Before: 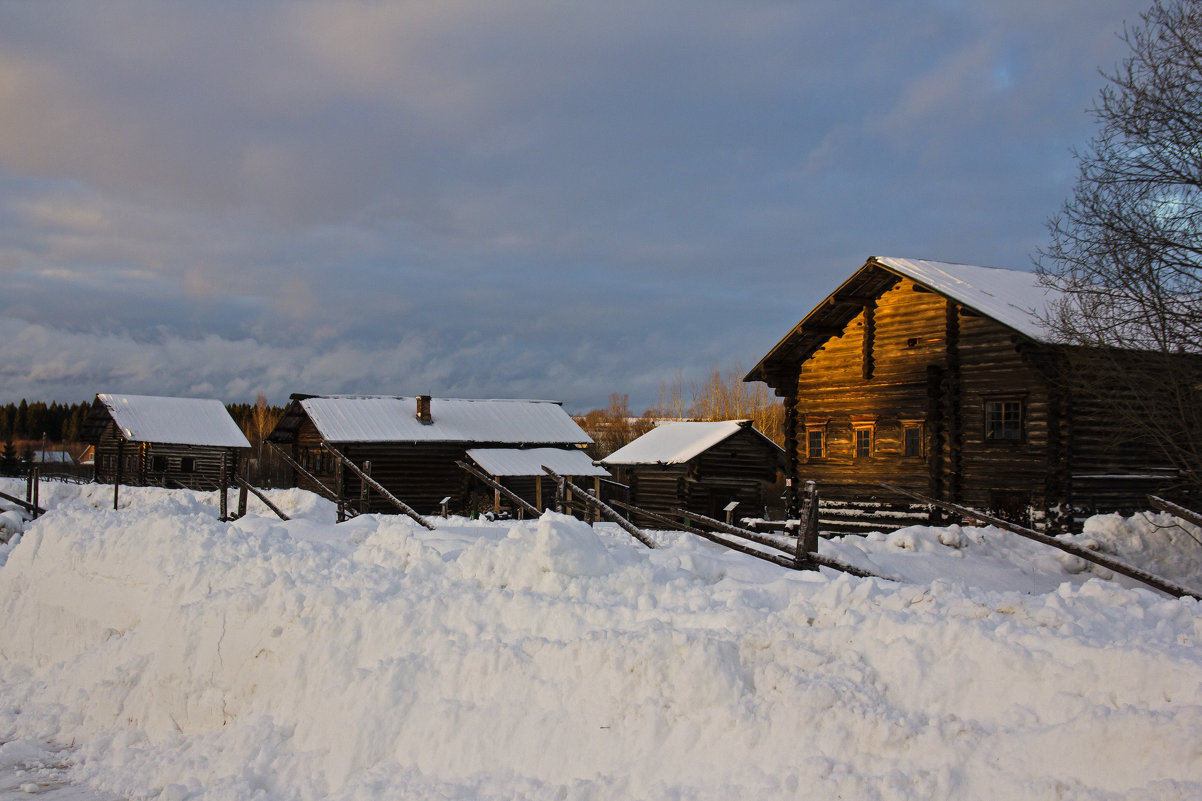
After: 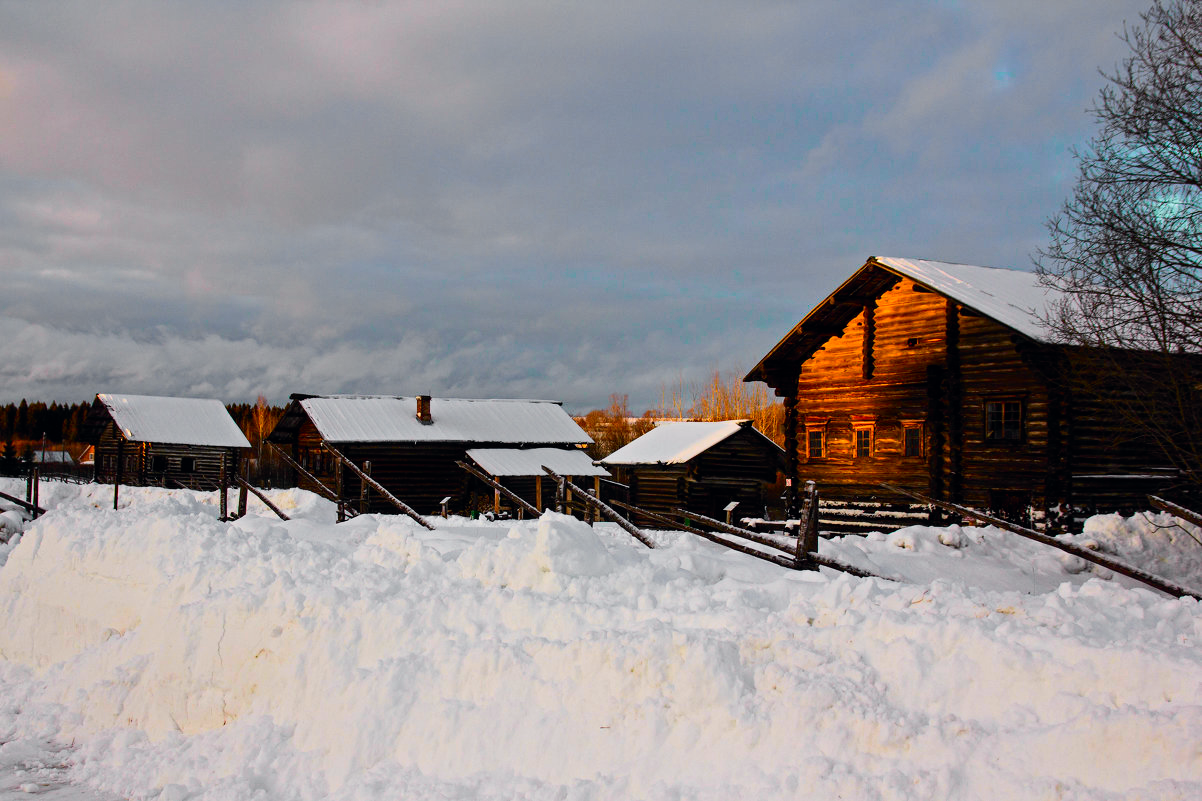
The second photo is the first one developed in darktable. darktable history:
tone curve: curves: ch0 [(0, 0) (0.071, 0.047) (0.266, 0.26) (0.491, 0.552) (0.753, 0.818) (1, 0.983)]; ch1 [(0, 0) (0.346, 0.307) (0.408, 0.369) (0.463, 0.443) (0.482, 0.493) (0.502, 0.5) (0.517, 0.518) (0.55, 0.573) (0.597, 0.641) (0.651, 0.709) (1, 1)]; ch2 [(0, 0) (0.346, 0.34) (0.434, 0.46) (0.485, 0.494) (0.5, 0.494) (0.517, 0.506) (0.535, 0.545) (0.583, 0.634) (0.625, 0.686) (1, 1)], color space Lab, independent channels, preserve colors none
